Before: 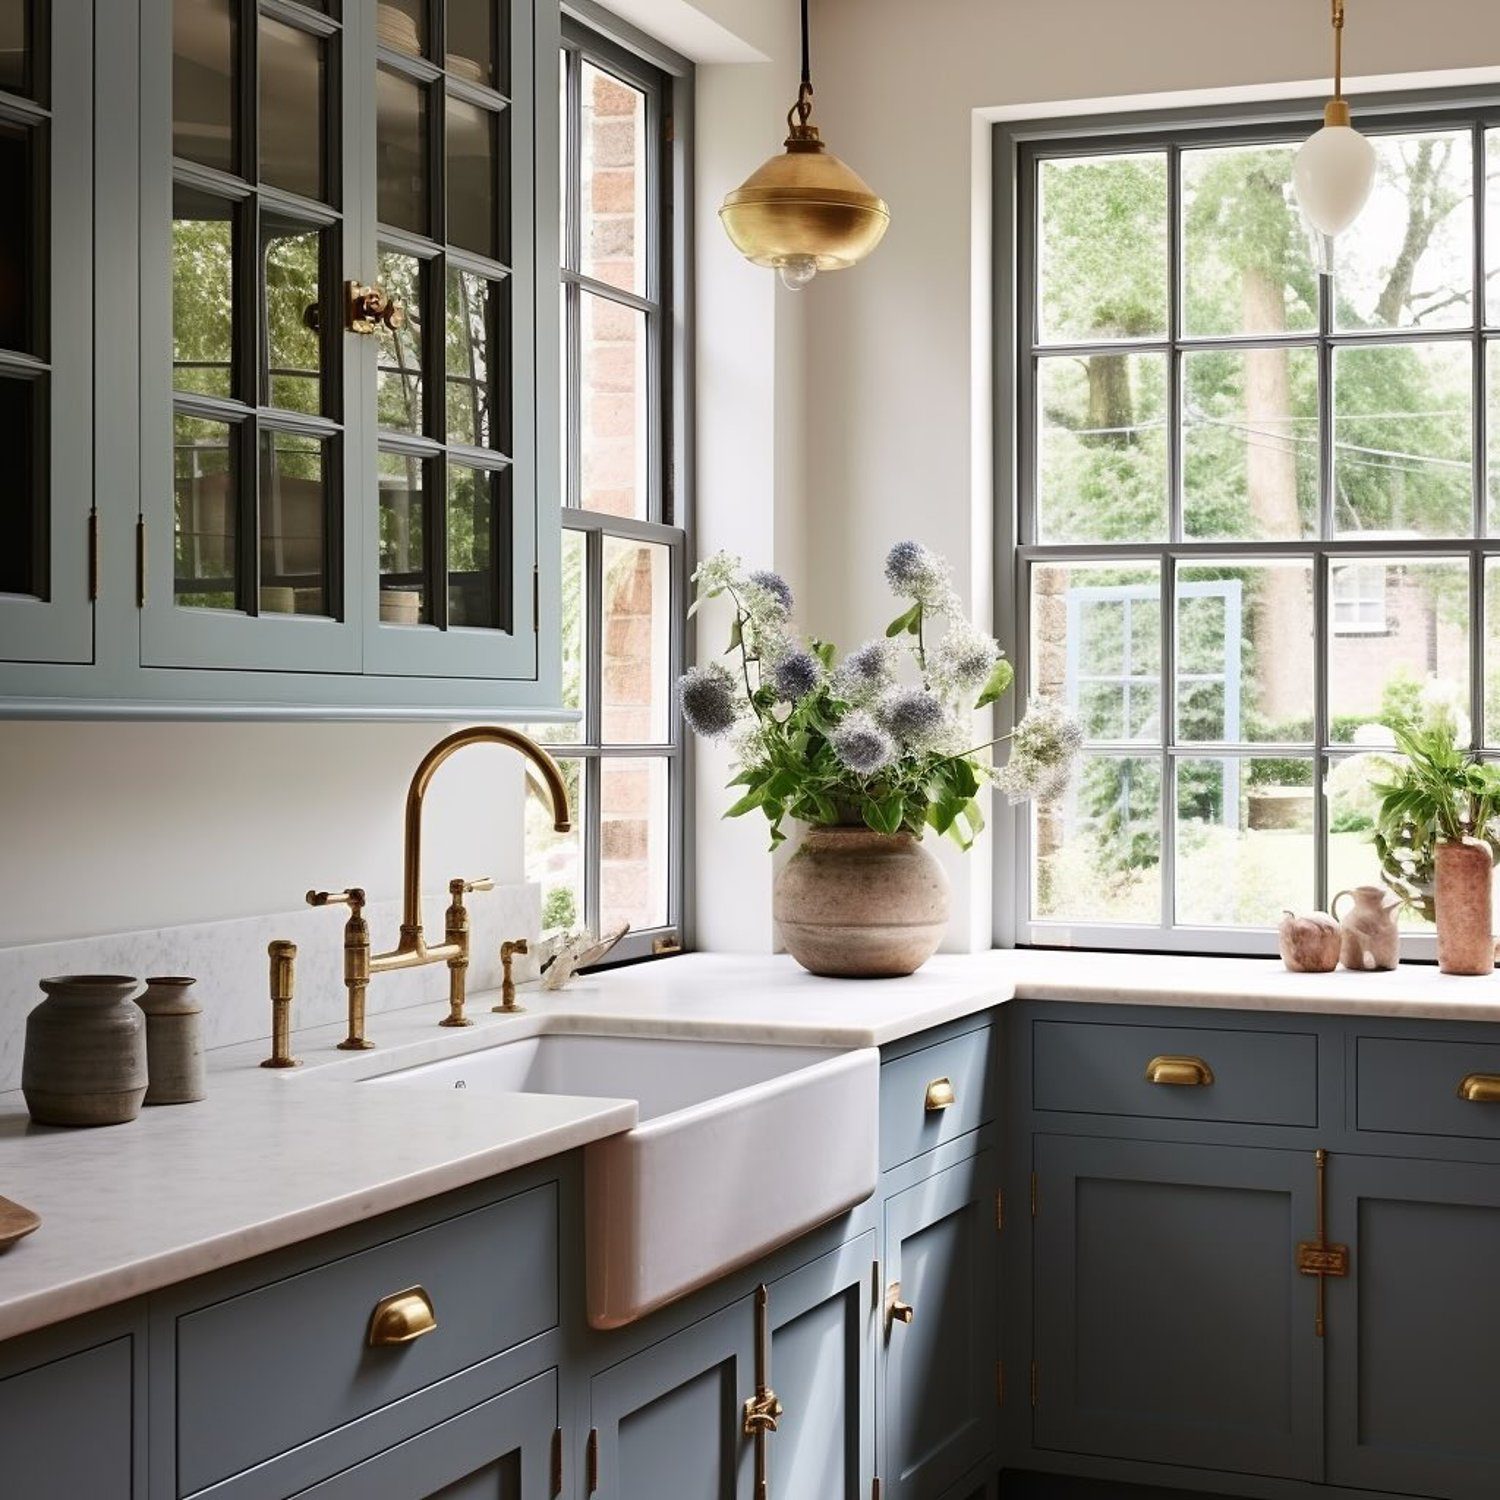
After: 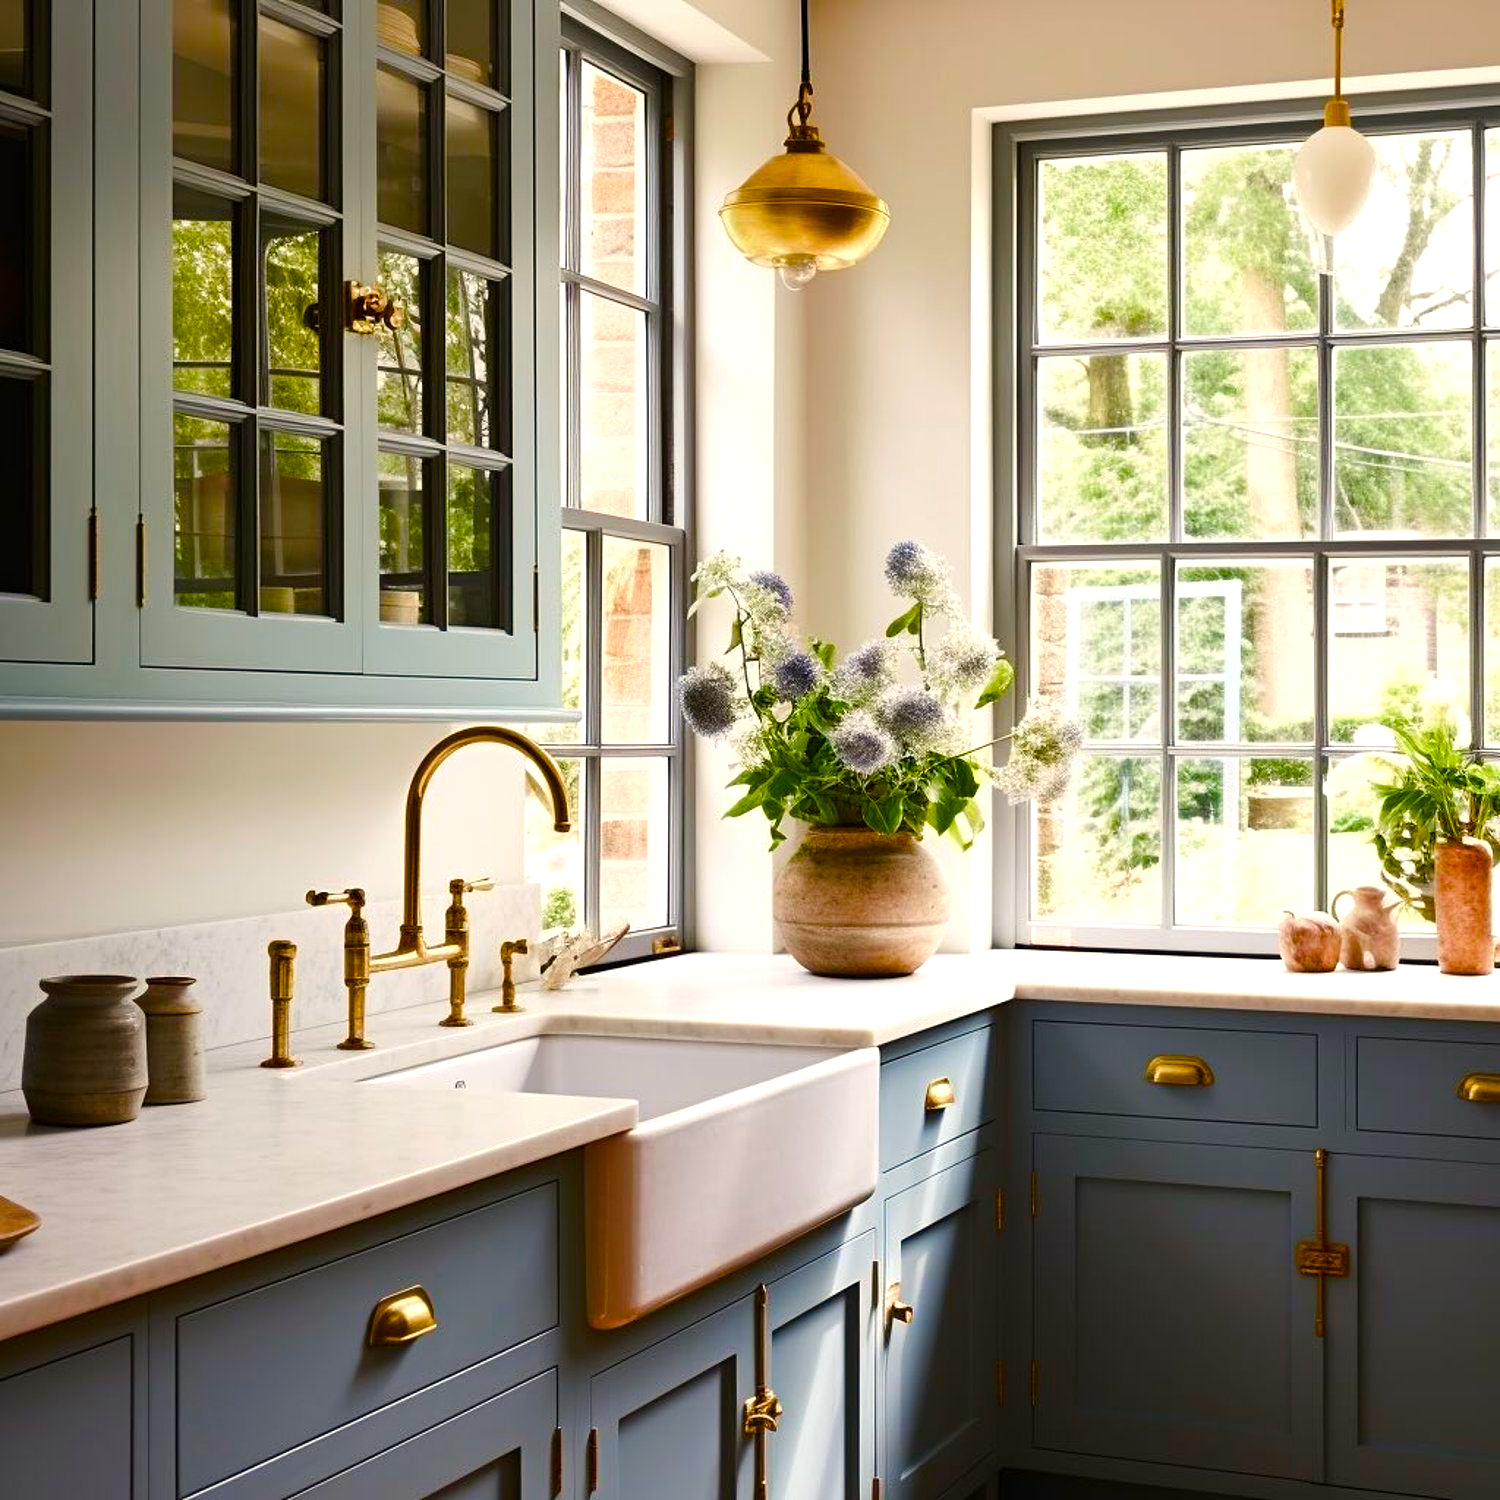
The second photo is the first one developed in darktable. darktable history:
exposure: exposure 0.244 EV, compensate highlight preservation false
color balance rgb: highlights gain › chroma 2.977%, highlights gain › hue 76.93°, linear chroma grading › global chroma 15.059%, perceptual saturation grading › global saturation 54.05%, perceptual saturation grading › highlights -50.544%, perceptual saturation grading › mid-tones 39.463%, perceptual saturation grading › shadows 30.343%, perceptual brilliance grading › global brilliance 1.202%, perceptual brilliance grading › highlights -3.651%, global vibrance 25.06%, contrast 9.527%
